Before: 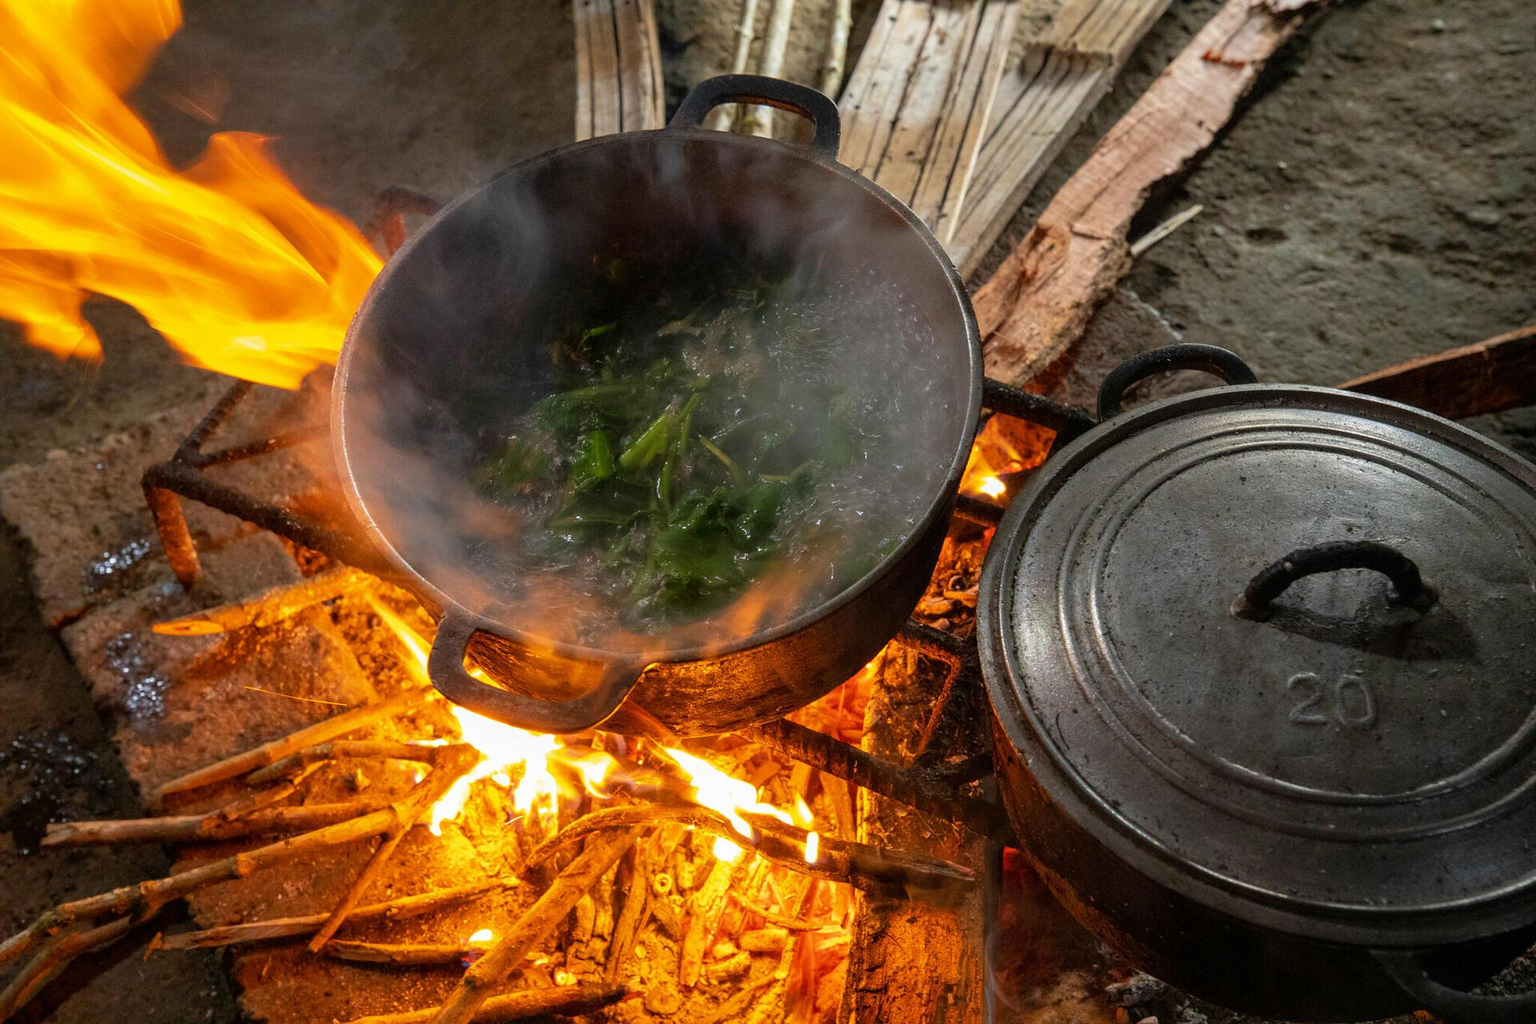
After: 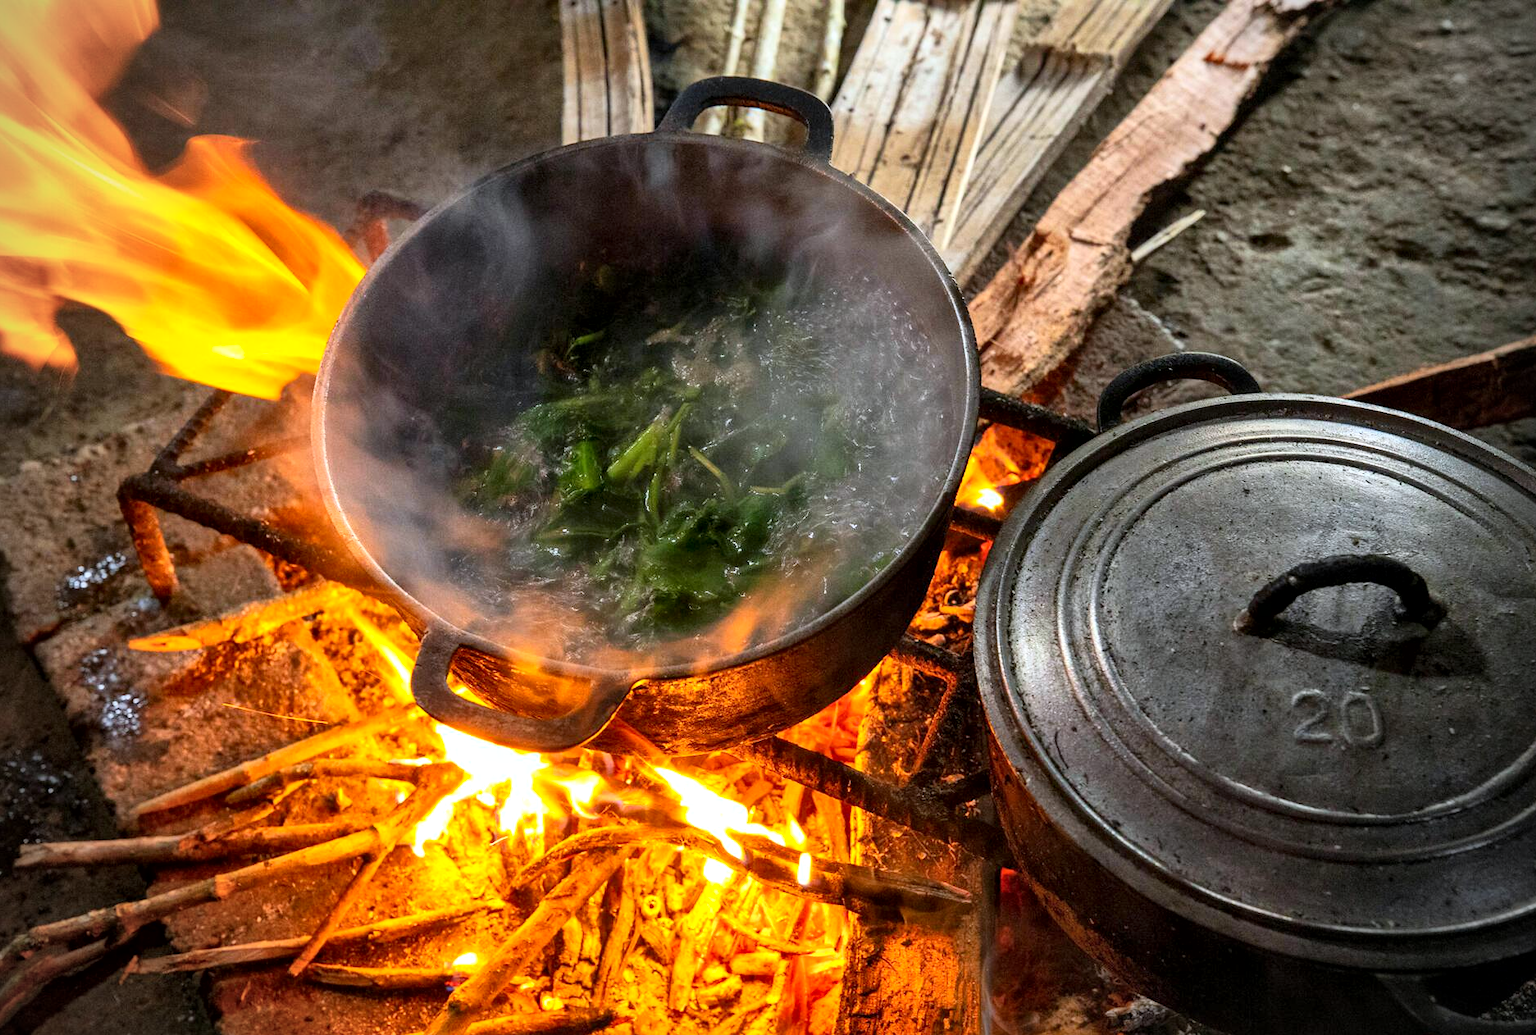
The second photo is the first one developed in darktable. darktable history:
crop and rotate: left 1.774%, right 0.633%, bottom 1.28%
white balance: red 0.976, blue 1.04
local contrast: mode bilateral grid, contrast 20, coarseness 50, detail 150%, midtone range 0.2
vignetting: on, module defaults
contrast brightness saturation: contrast 0.2, brightness 0.16, saturation 0.22
